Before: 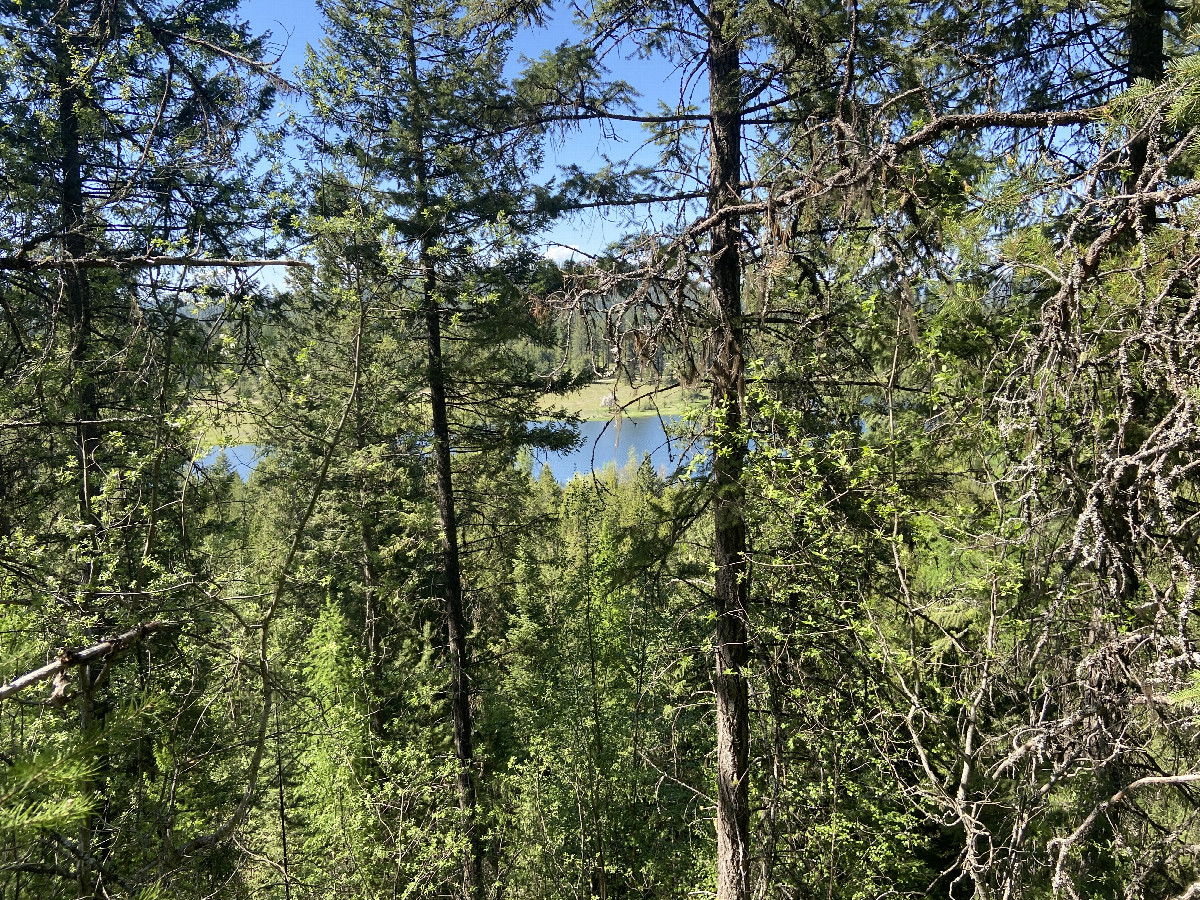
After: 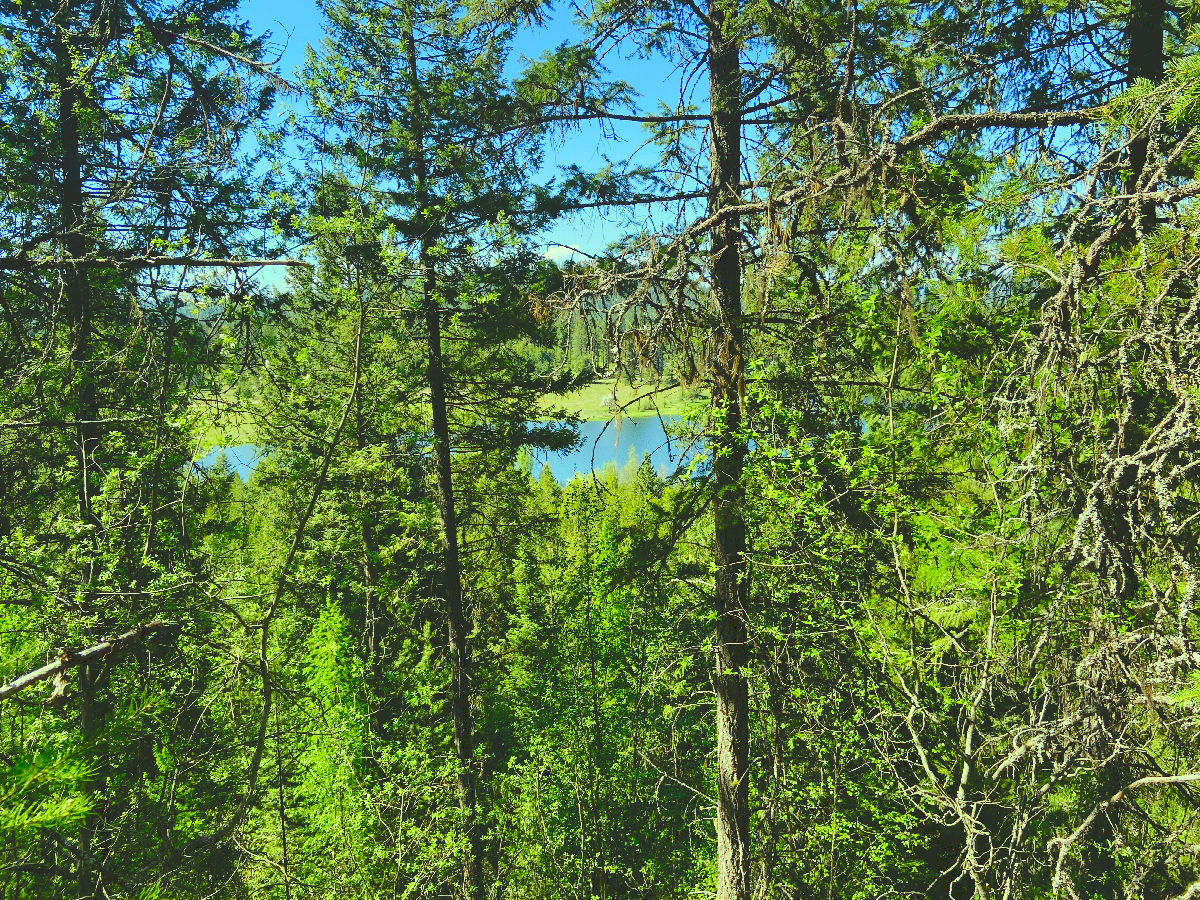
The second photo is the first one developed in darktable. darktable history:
color correction: highlights a* -10.77, highlights b* 9.8, saturation 1.72
tone curve: curves: ch0 [(0, 0) (0.003, 0.177) (0.011, 0.177) (0.025, 0.176) (0.044, 0.178) (0.069, 0.186) (0.1, 0.194) (0.136, 0.203) (0.177, 0.223) (0.224, 0.255) (0.277, 0.305) (0.335, 0.383) (0.399, 0.467) (0.468, 0.546) (0.543, 0.616) (0.623, 0.694) (0.709, 0.764) (0.801, 0.834) (0.898, 0.901) (1, 1)], preserve colors none
